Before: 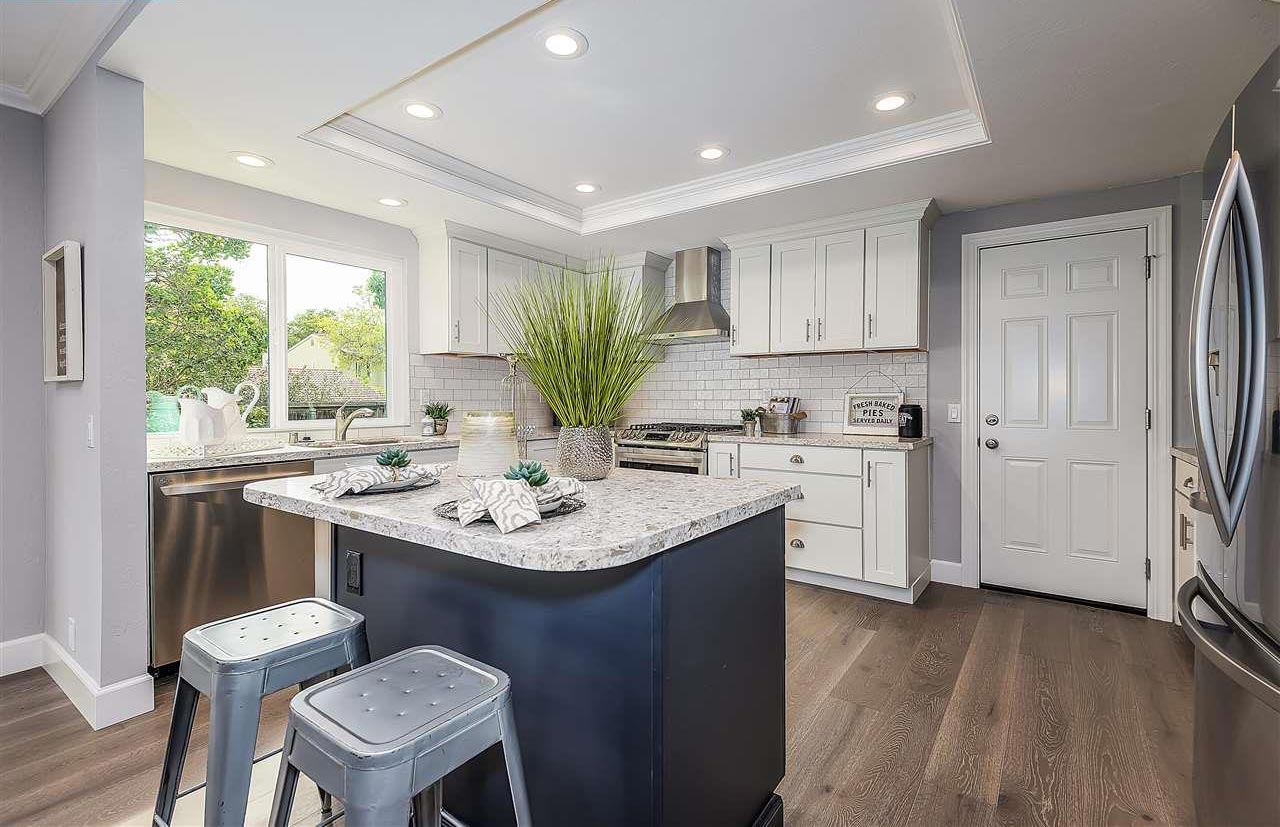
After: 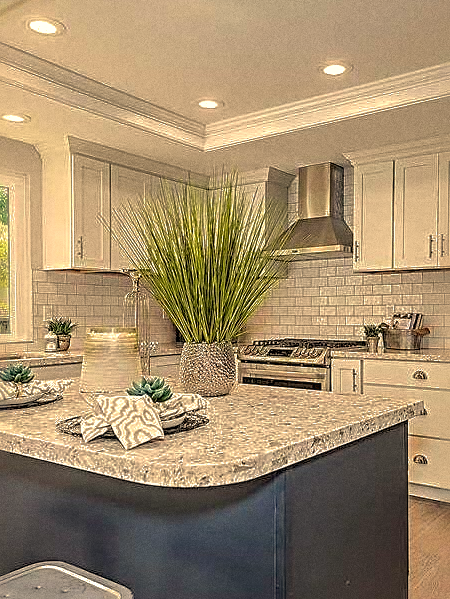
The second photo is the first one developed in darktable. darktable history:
grain: coarseness 0.09 ISO
levels: mode automatic, black 0.023%, white 99.97%, levels [0.062, 0.494, 0.925]
shadows and highlights: shadows 40, highlights -60
white balance: red 1.138, green 0.996, blue 0.812
sharpen: radius 4
crop and rotate: left 29.476%, top 10.214%, right 35.32%, bottom 17.333%
local contrast: detail 130%
